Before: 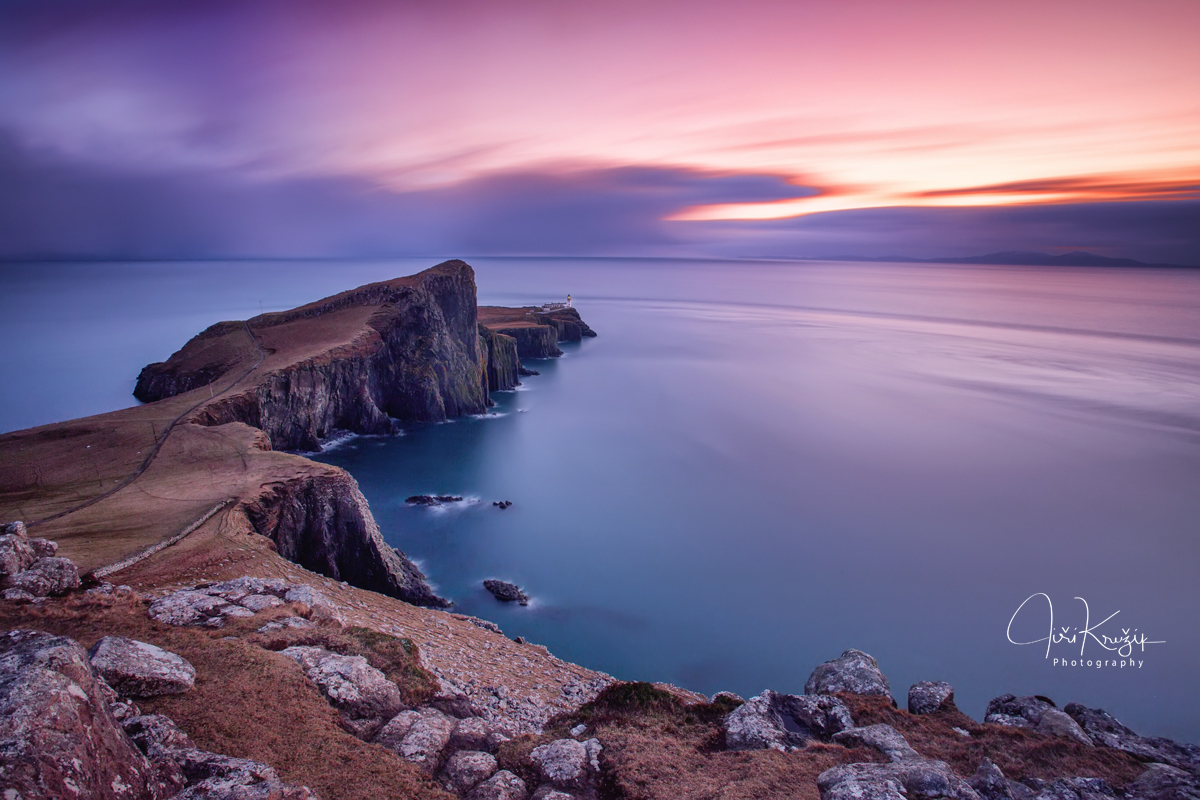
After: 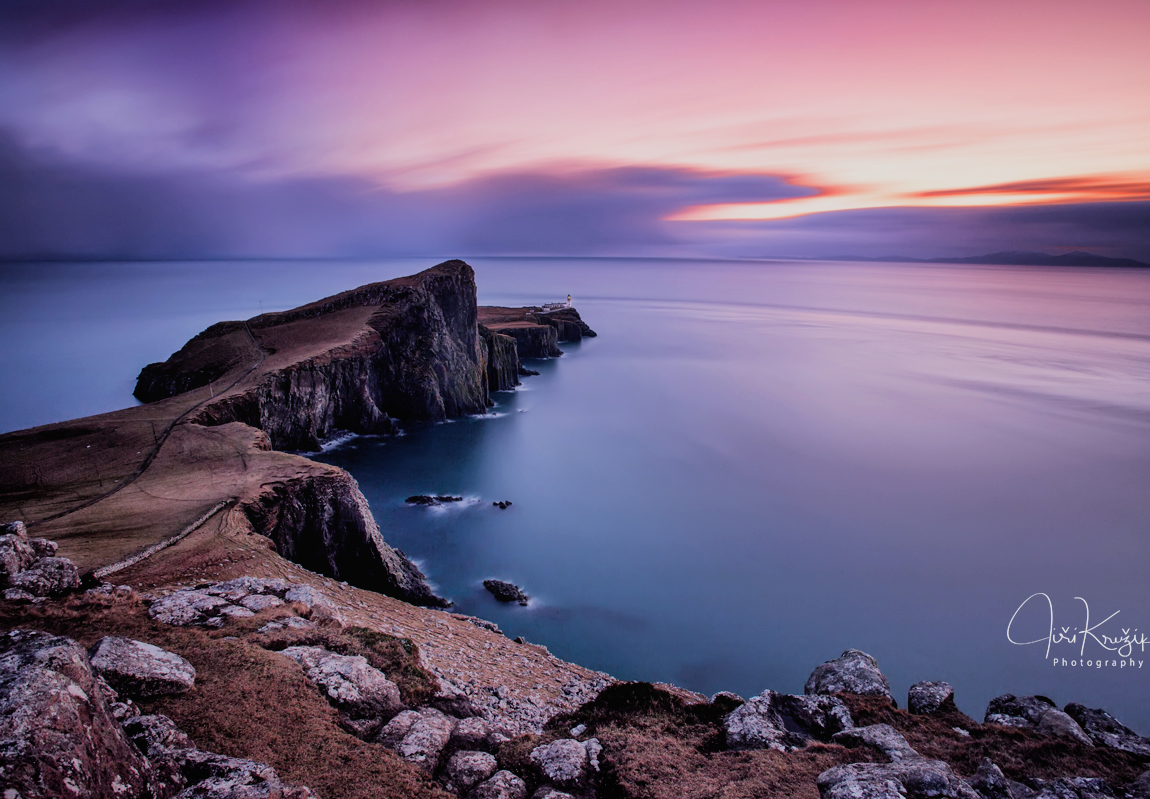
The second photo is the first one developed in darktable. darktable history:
filmic rgb: black relative exposure -5 EV, hardness 2.88, contrast 1.3, highlights saturation mix -10%
local contrast: mode bilateral grid, contrast 100, coarseness 100, detail 91%, midtone range 0.2
crop: right 4.126%, bottom 0.031%
